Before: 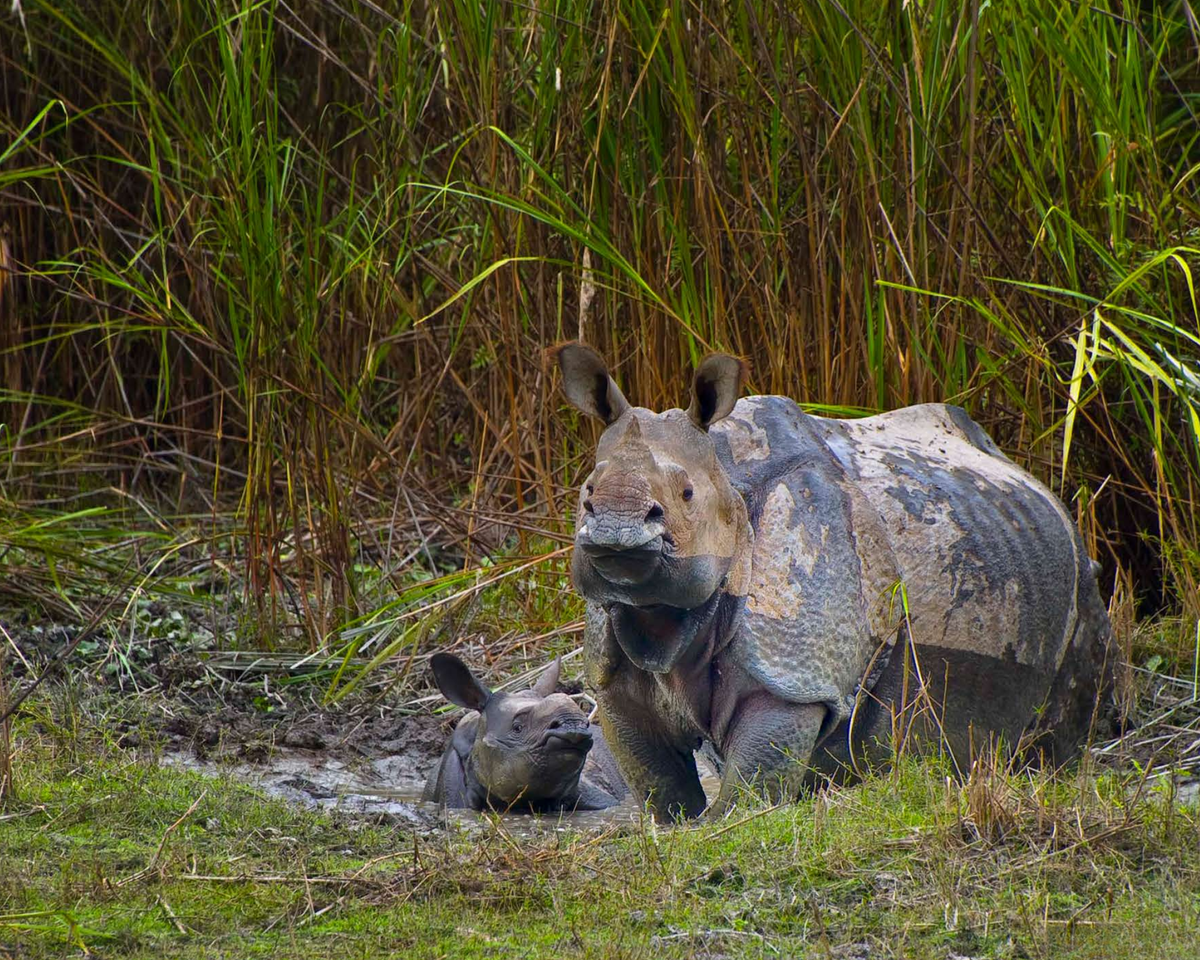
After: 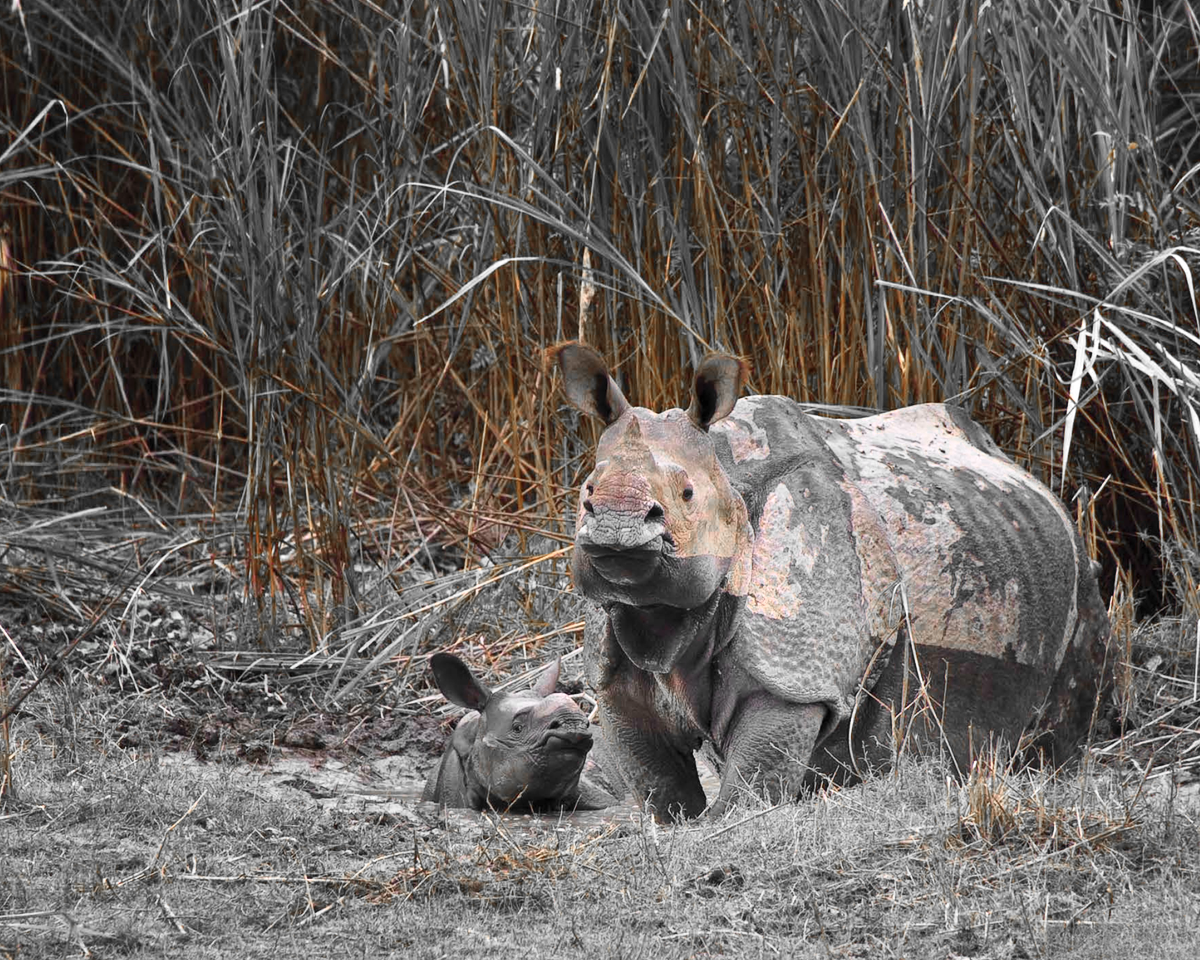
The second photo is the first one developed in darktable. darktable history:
contrast brightness saturation: contrast 0.203, brightness 0.169, saturation 0.226
color zones: curves: ch0 [(0, 0.65) (0.096, 0.644) (0.221, 0.539) (0.429, 0.5) (0.571, 0.5) (0.714, 0.5) (0.857, 0.5) (1, 0.65)]; ch1 [(0, 0.5) (0.143, 0.5) (0.257, -0.002) (0.429, 0.04) (0.571, -0.001) (0.714, -0.015) (0.857, 0.024) (1, 0.5)]
